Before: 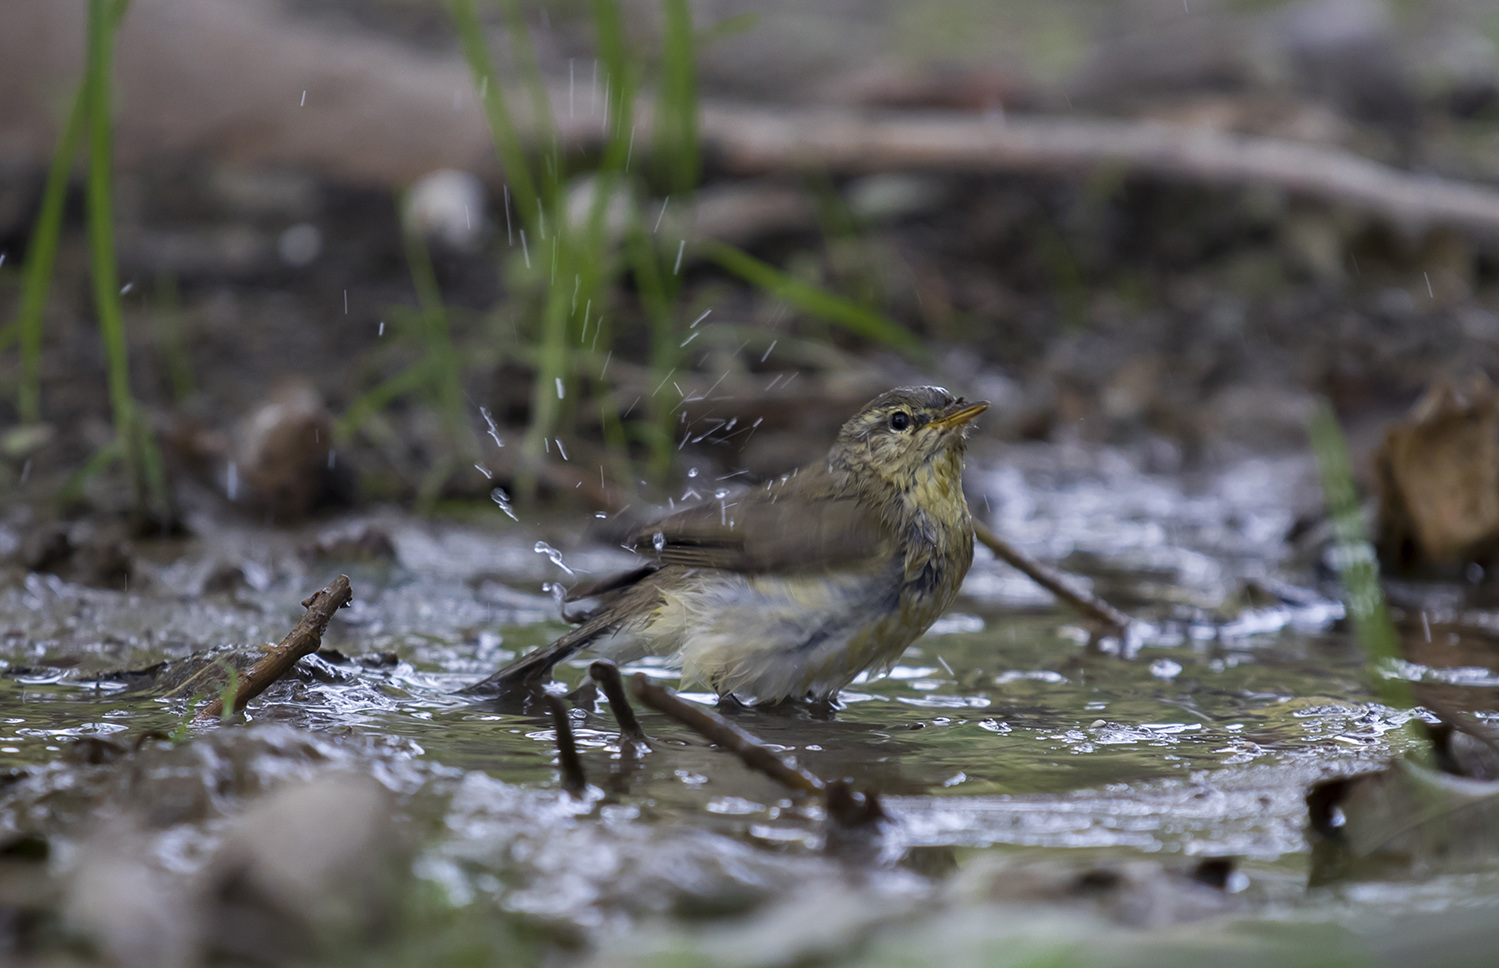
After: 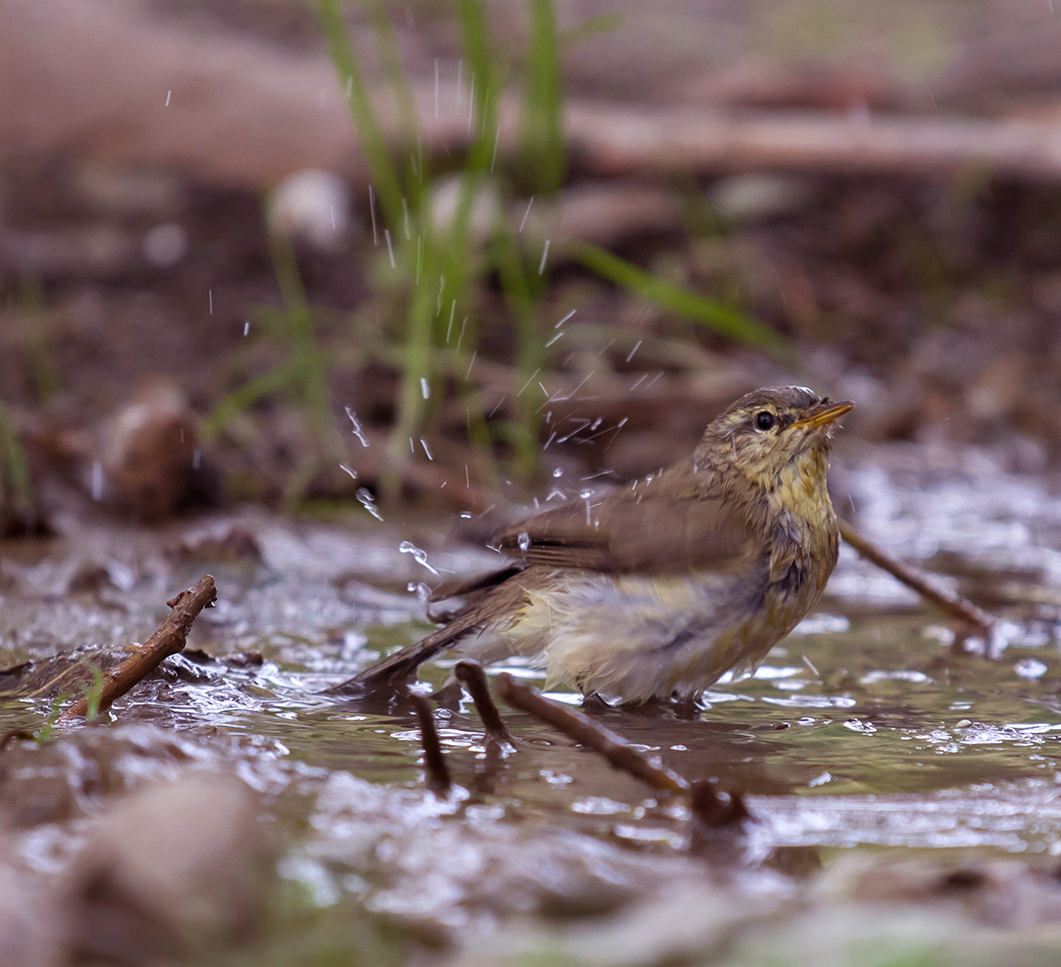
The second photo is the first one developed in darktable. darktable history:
rgb levels: mode RGB, independent channels, levels [[0, 0.474, 1], [0, 0.5, 1], [0, 0.5, 1]]
crop and rotate: left 9.061%, right 20.142%
exposure: black level correction 0, exposure 0.2 EV, compensate exposure bias true, compensate highlight preservation false
